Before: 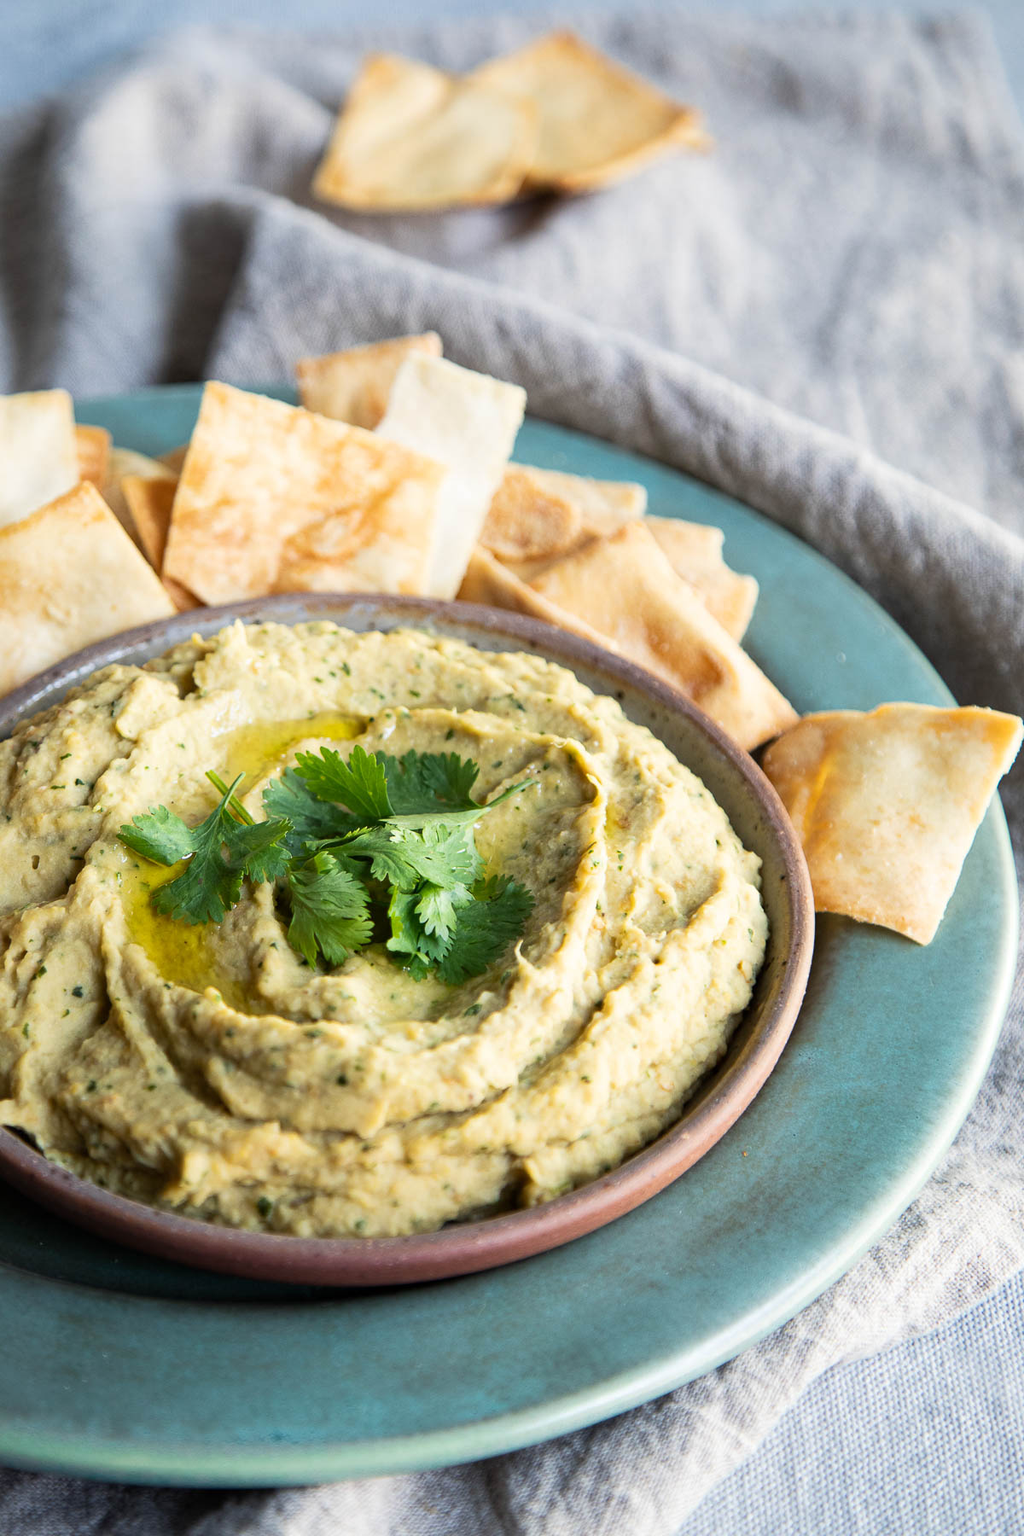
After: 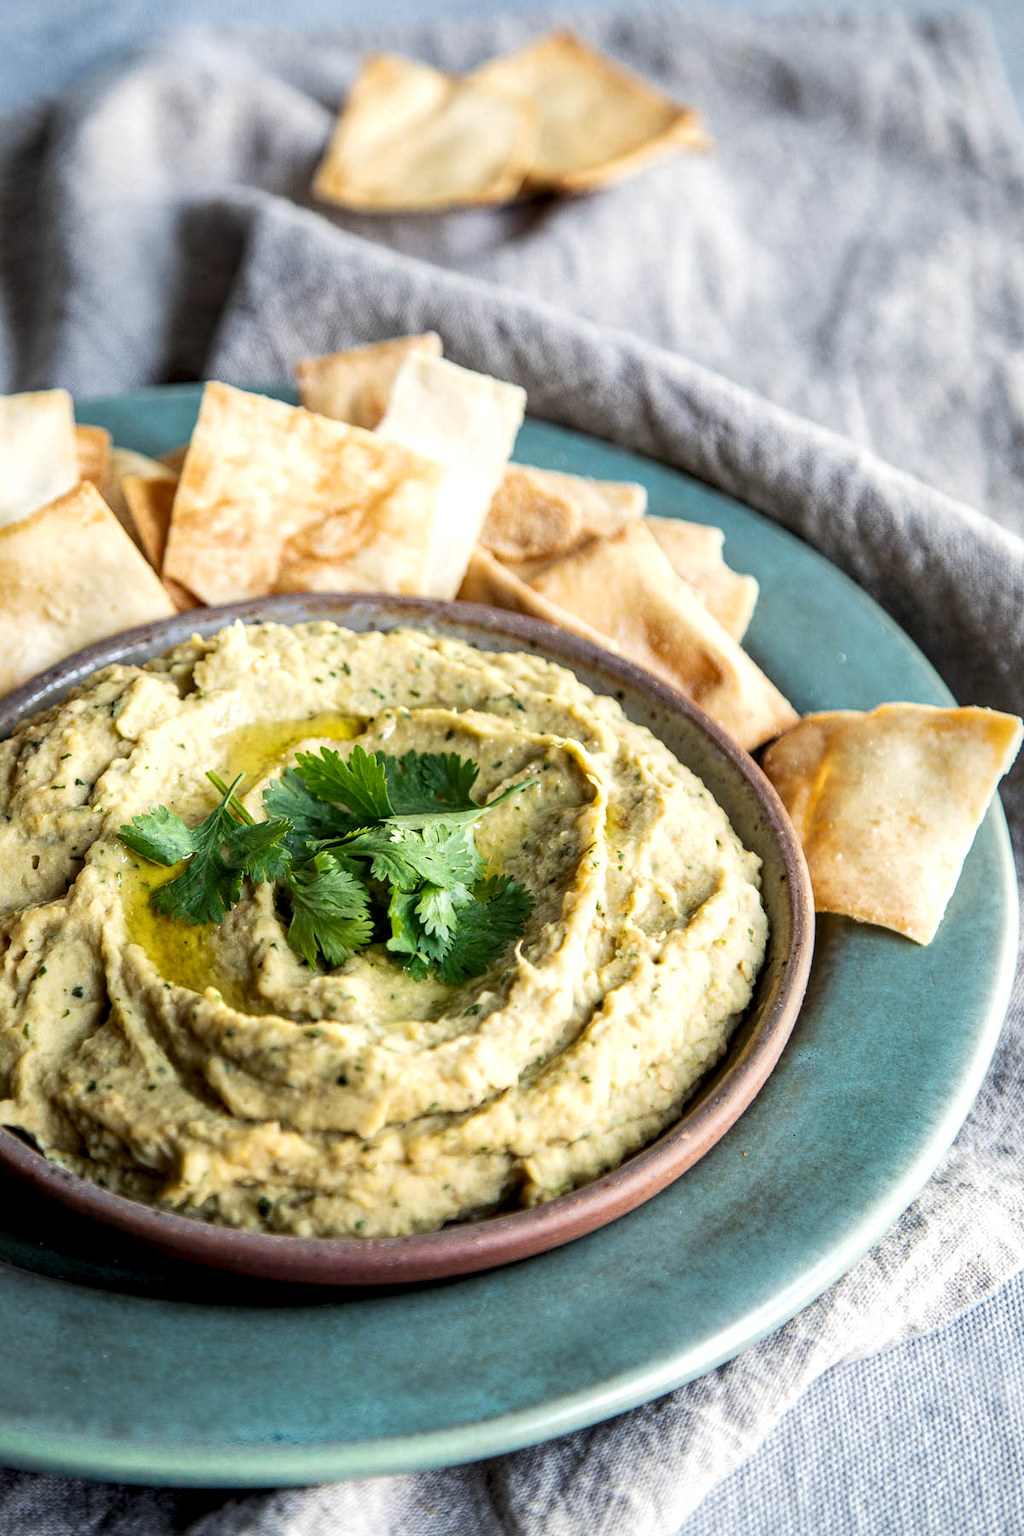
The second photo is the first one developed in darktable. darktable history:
exposure: compensate highlight preservation false
local contrast: highlights 25%, detail 150%
